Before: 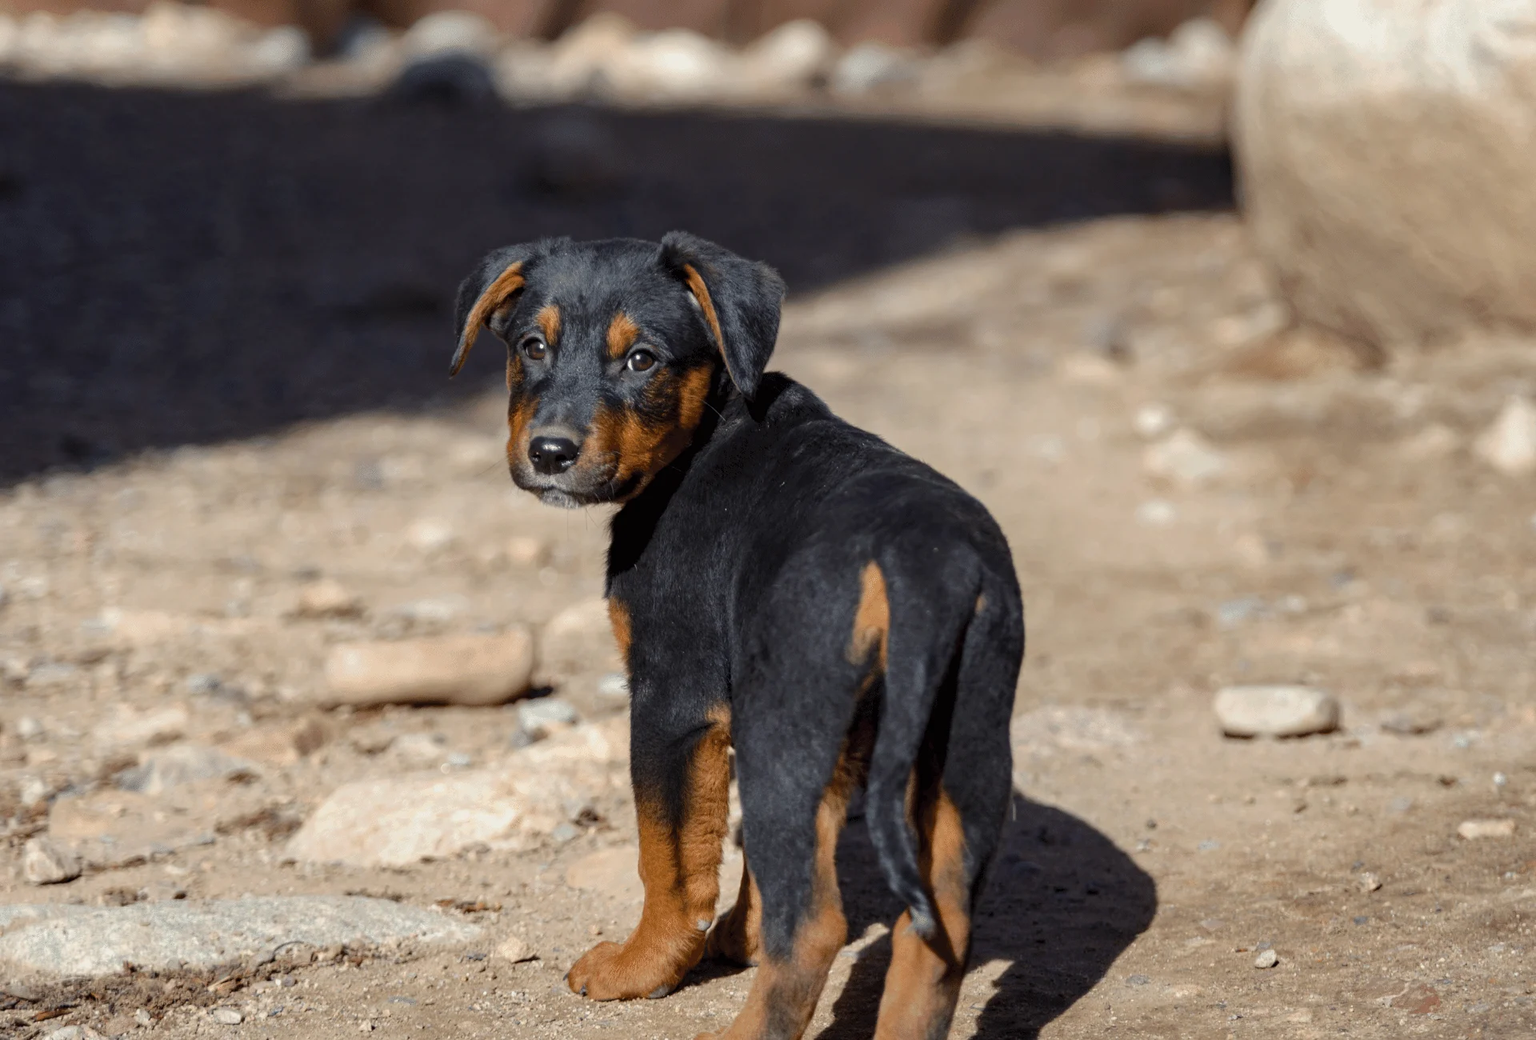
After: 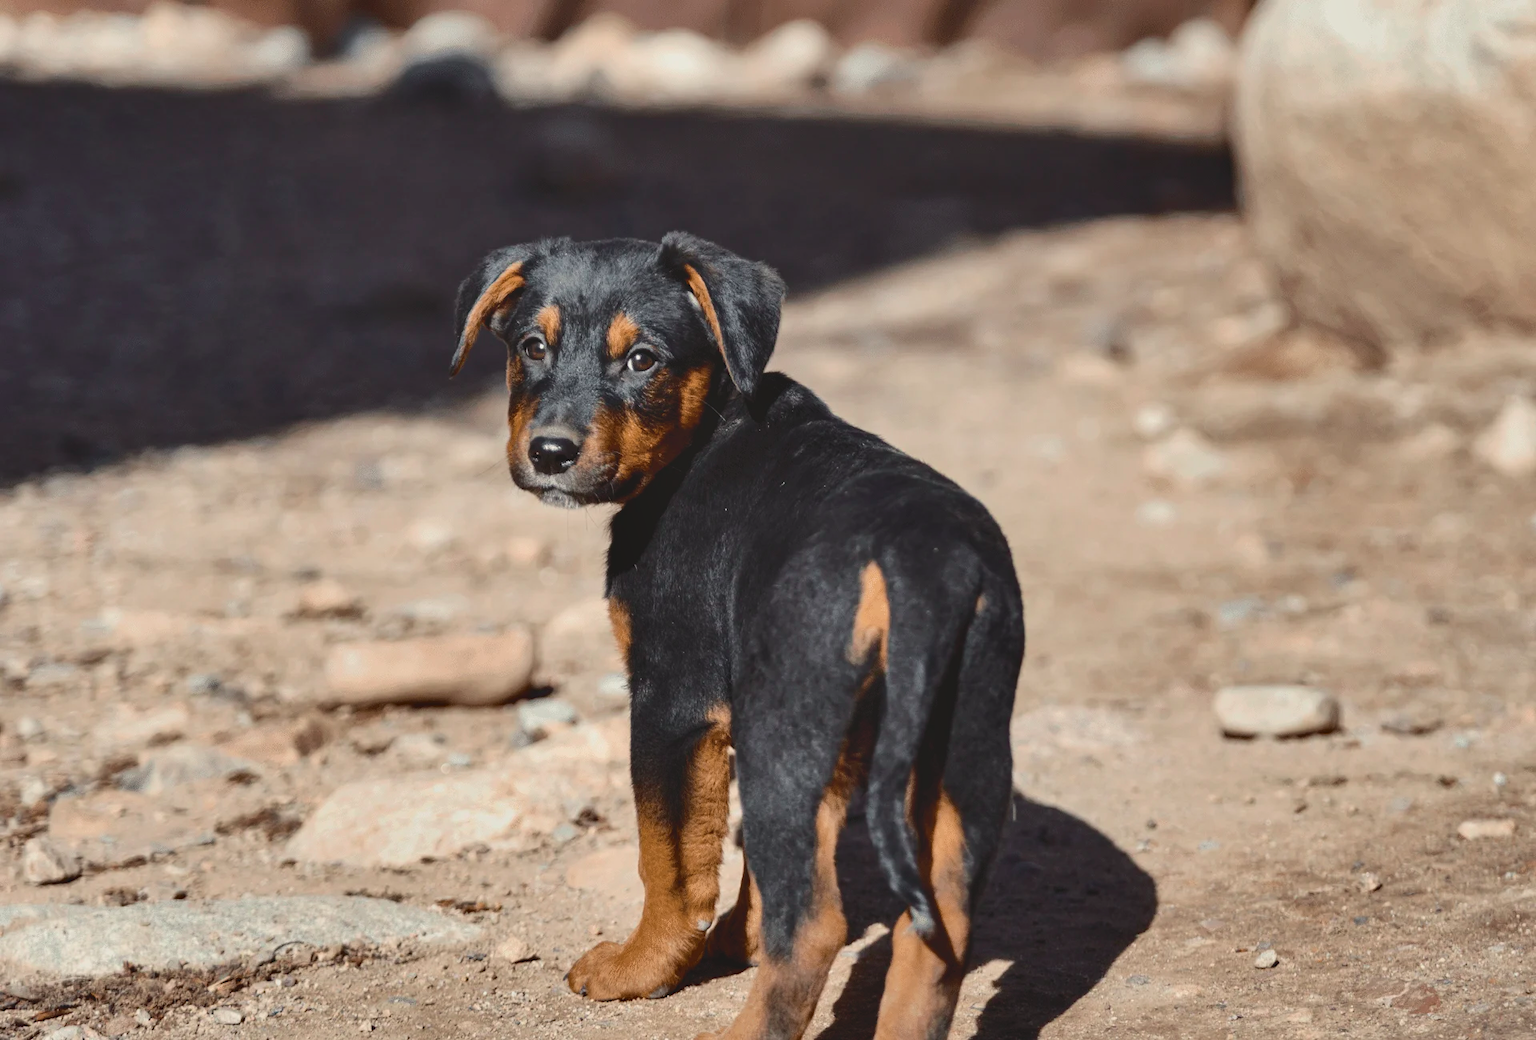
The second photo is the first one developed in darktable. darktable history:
shadows and highlights: low approximation 0.01, soften with gaussian
color balance rgb: on, module defaults
tone curve: curves: ch0 [(0, 0.087) (0.175, 0.178) (0.466, 0.498) (0.715, 0.764) (1, 0.961)]; ch1 [(0, 0) (0.437, 0.398) (0.476, 0.466) (0.505, 0.505) (0.534, 0.544) (0.612, 0.605) (0.641, 0.643) (1, 1)]; ch2 [(0, 0) (0.359, 0.379) (0.427, 0.453) (0.489, 0.495) (0.531, 0.534) (0.579, 0.579) (1, 1)], color space Lab, independent channels, preserve colors none
